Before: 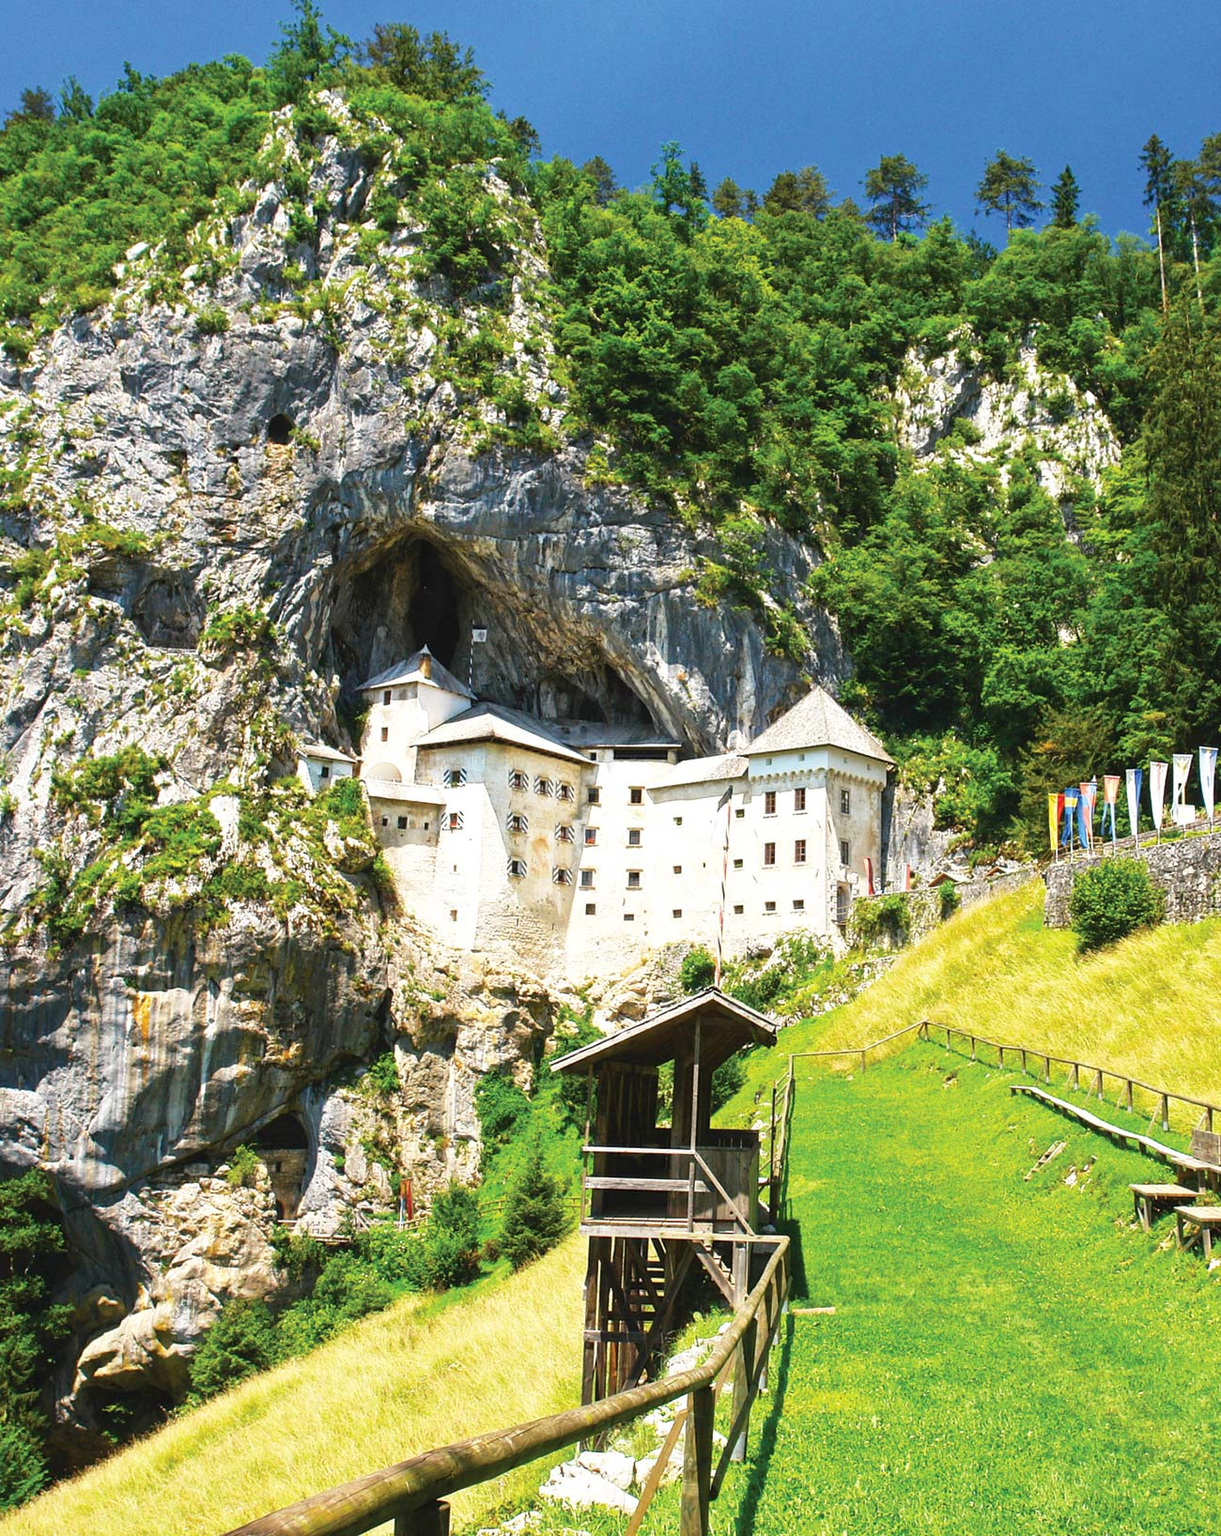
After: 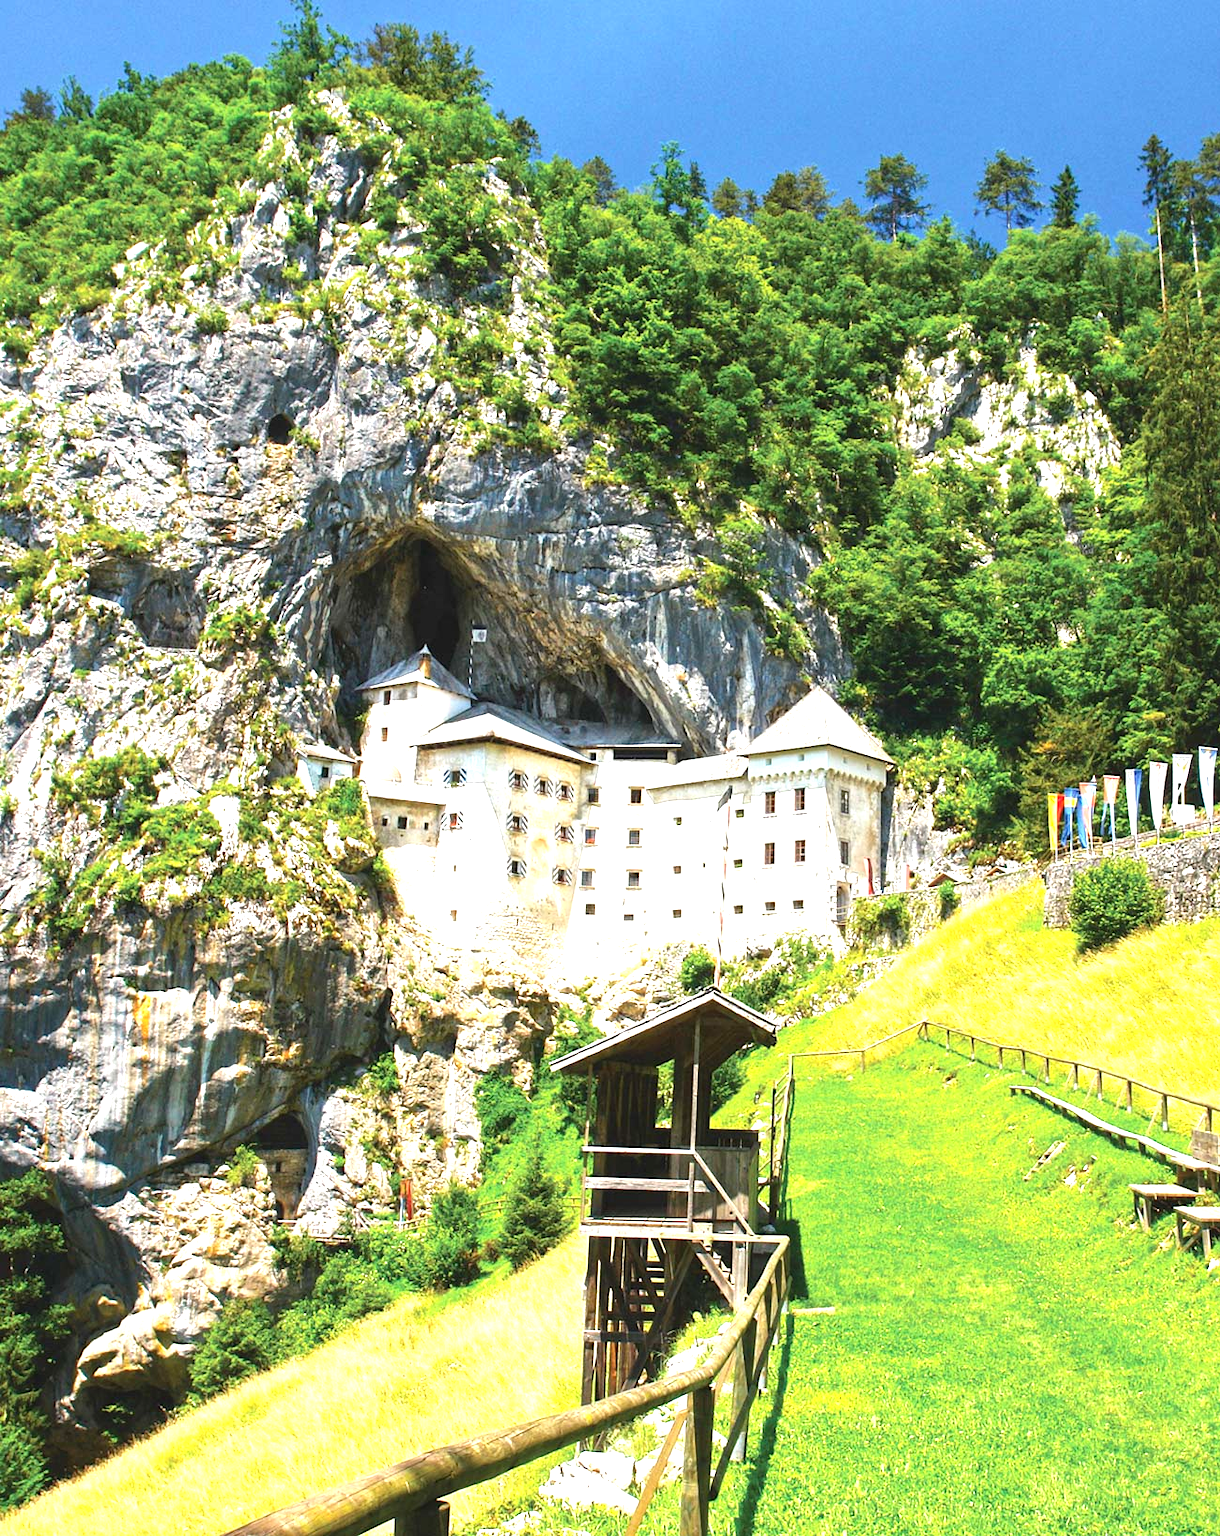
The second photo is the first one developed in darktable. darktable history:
exposure: exposure 0.723 EV, compensate highlight preservation false
